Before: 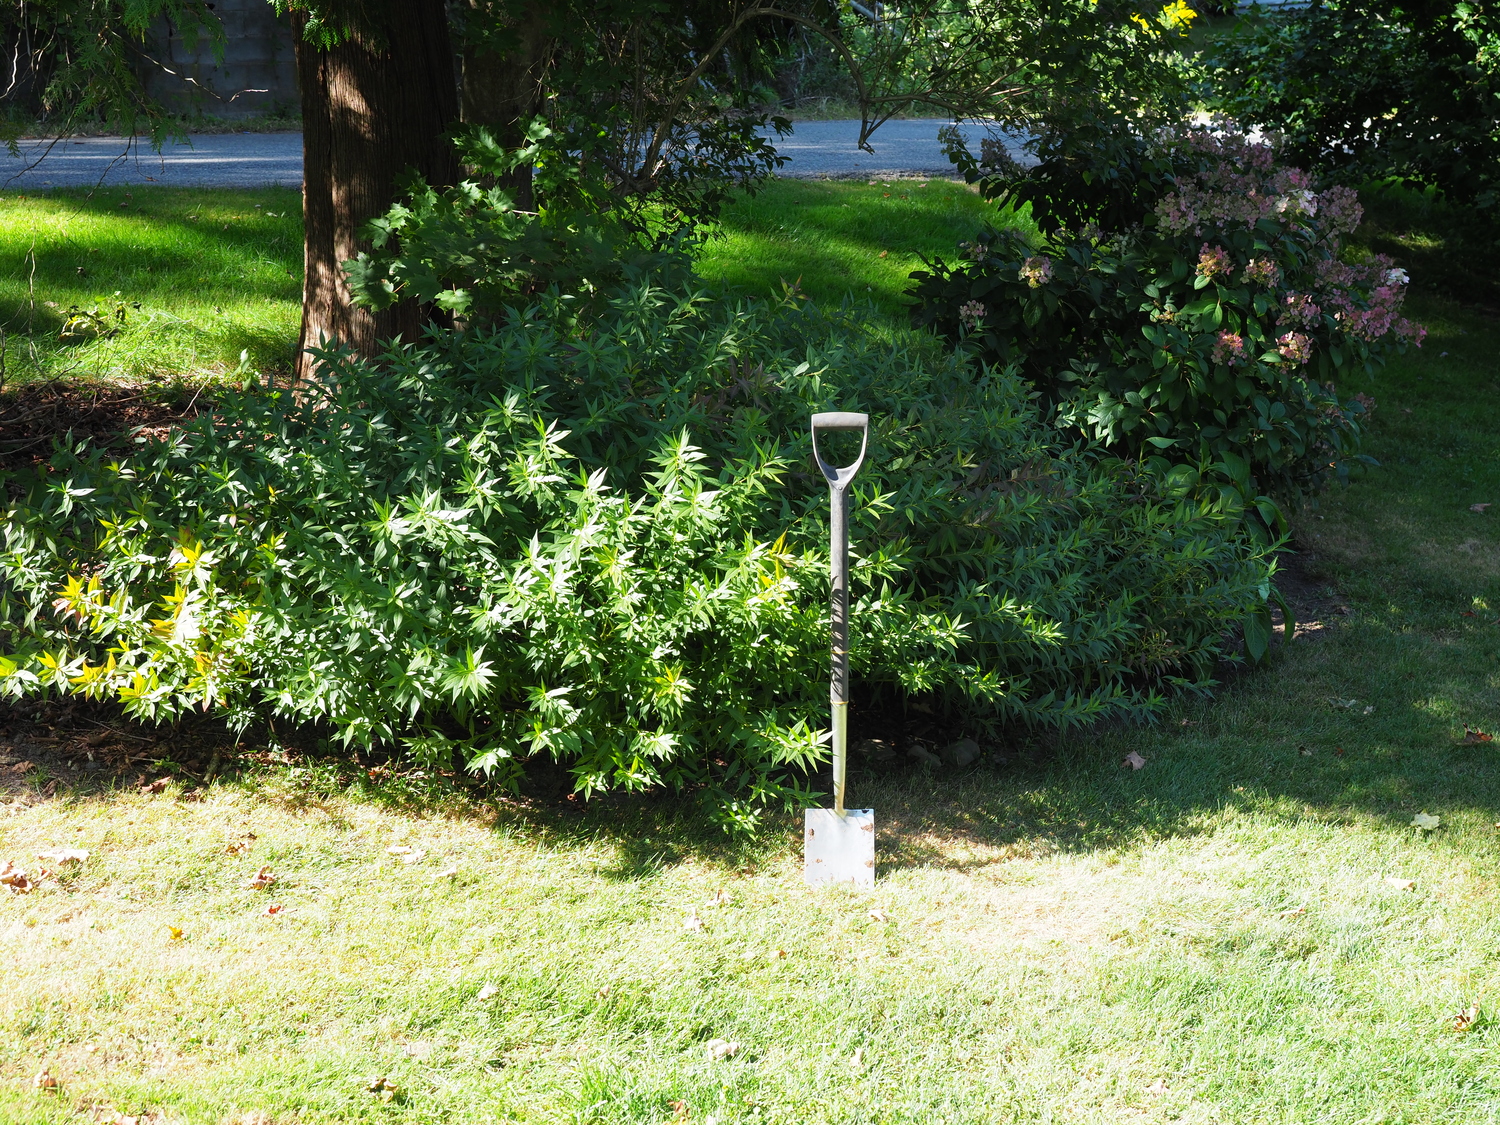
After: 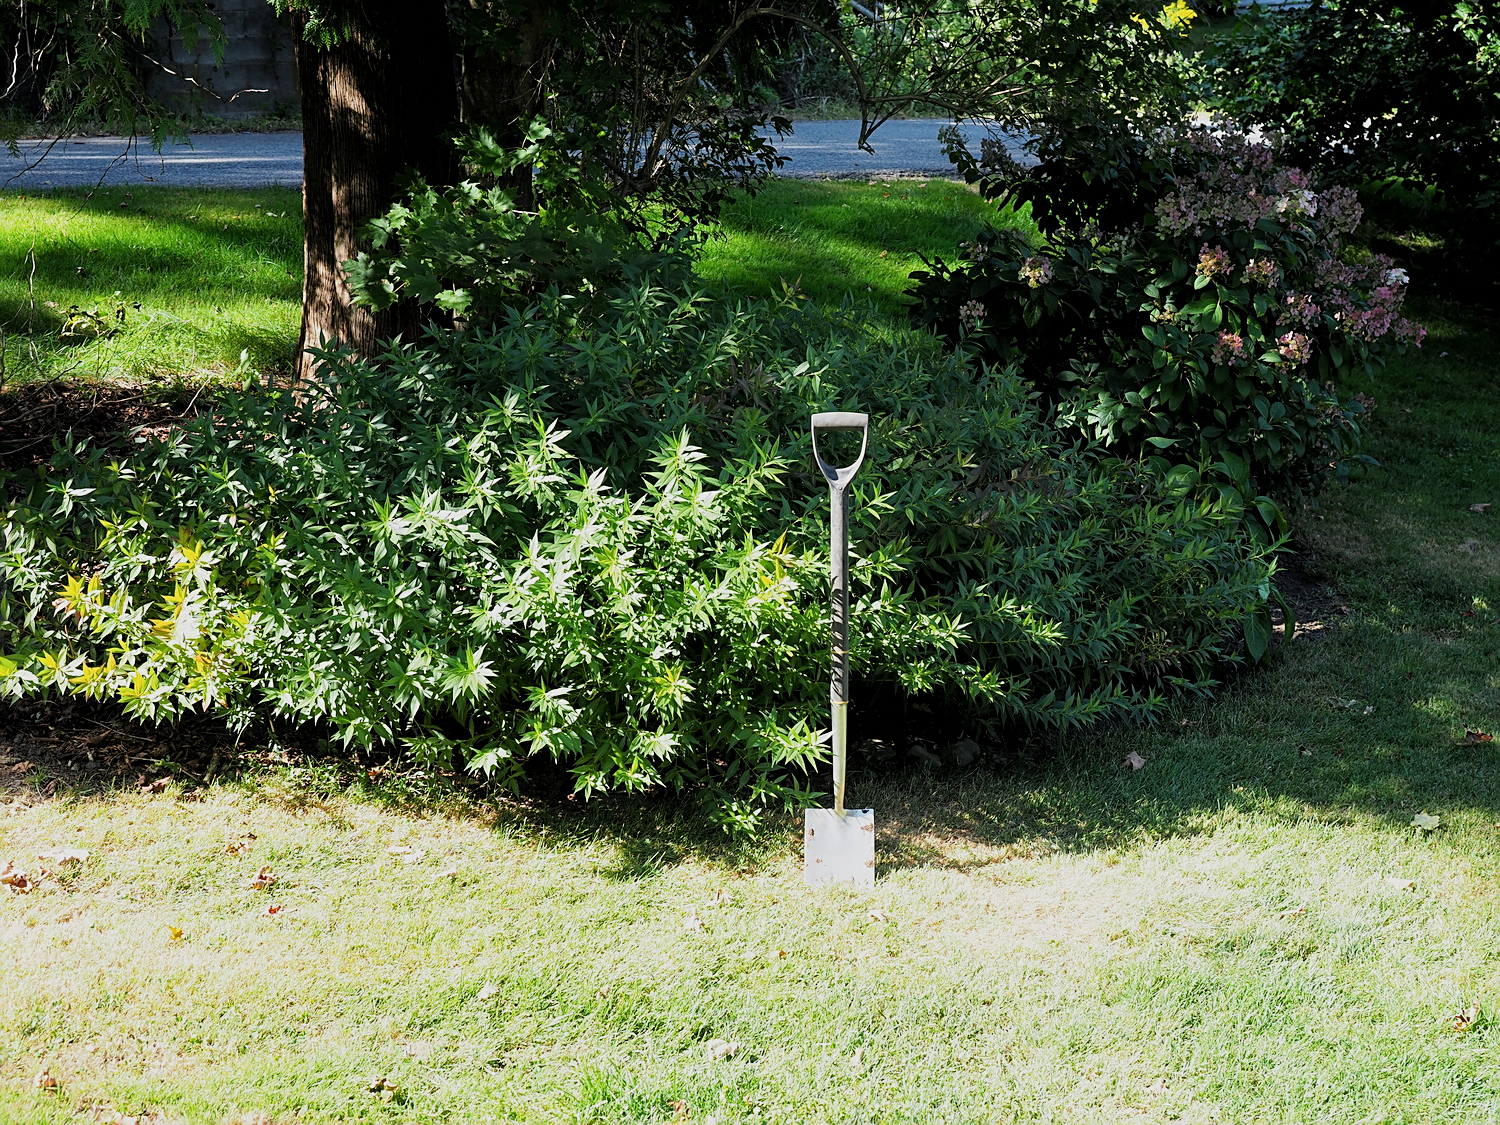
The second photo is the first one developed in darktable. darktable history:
local contrast: highlights 104%, shadows 101%, detail 119%, midtone range 0.2
sharpen: on, module defaults
filmic rgb: black relative exposure -8.13 EV, white relative exposure 3.77 EV, hardness 4.42
tone equalizer: edges refinement/feathering 500, mask exposure compensation -1.57 EV, preserve details no
